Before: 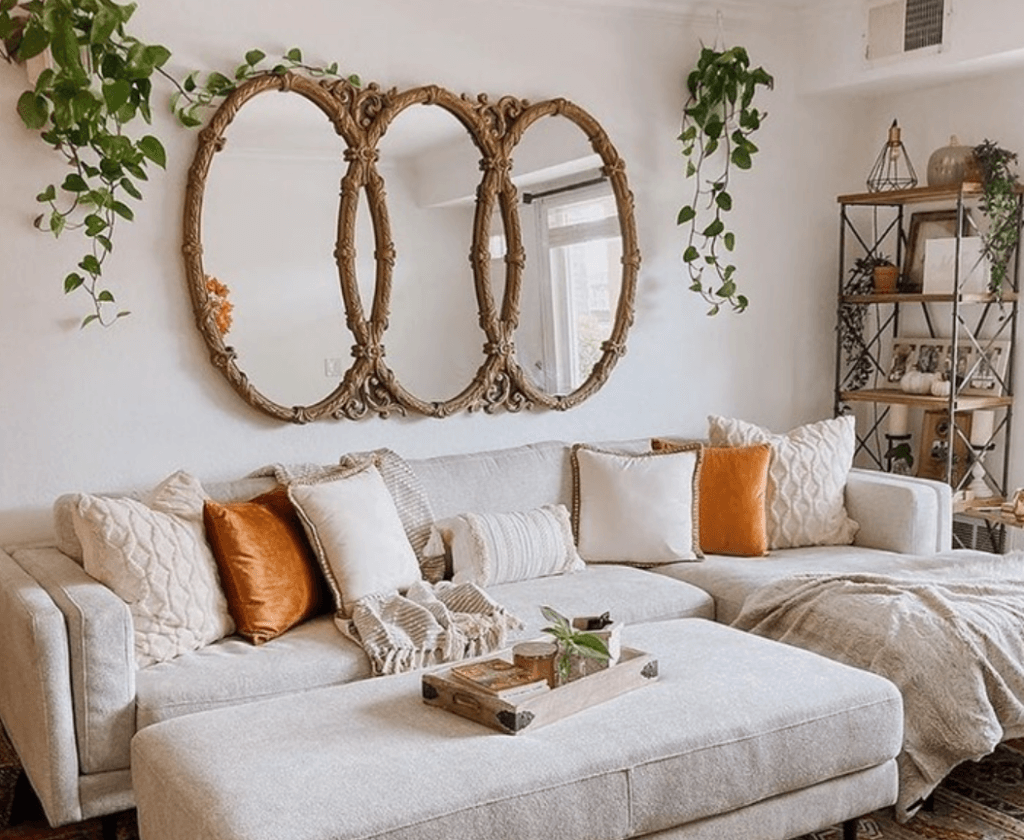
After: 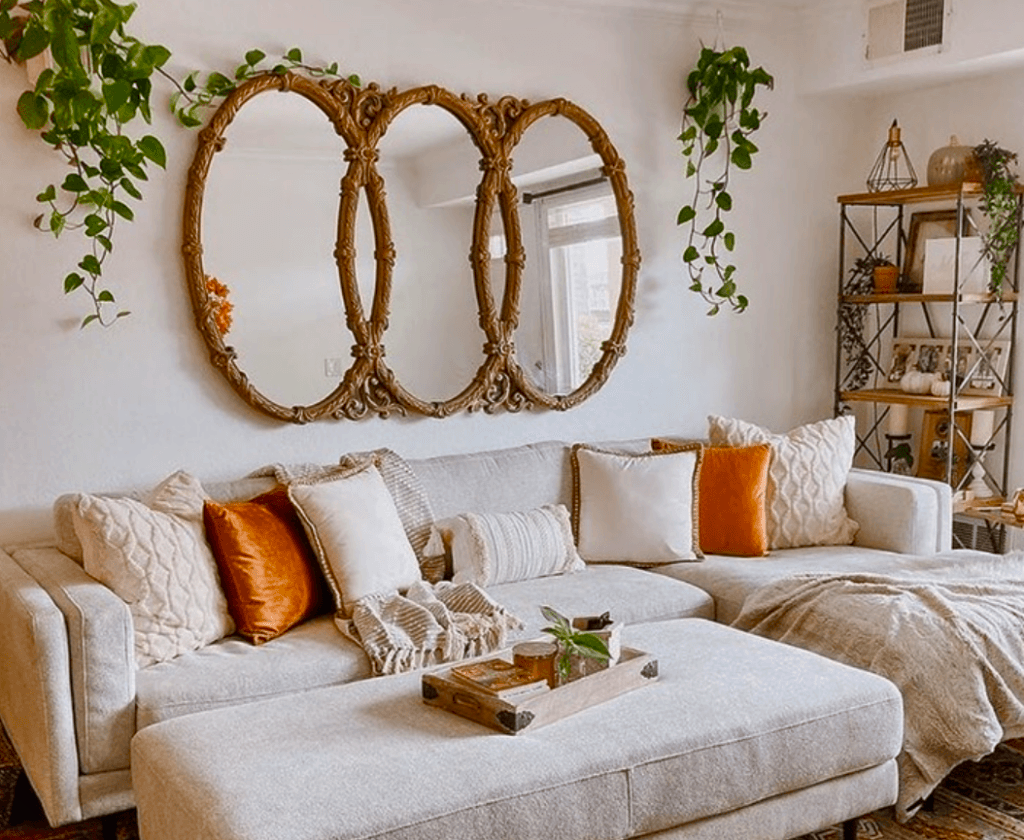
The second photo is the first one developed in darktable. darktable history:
color contrast: green-magenta contrast 1.2, blue-yellow contrast 1.2
color balance rgb: perceptual saturation grading › global saturation 20%, perceptual saturation grading › highlights -25%, perceptual saturation grading › shadows 50%
shadows and highlights: soften with gaussian
